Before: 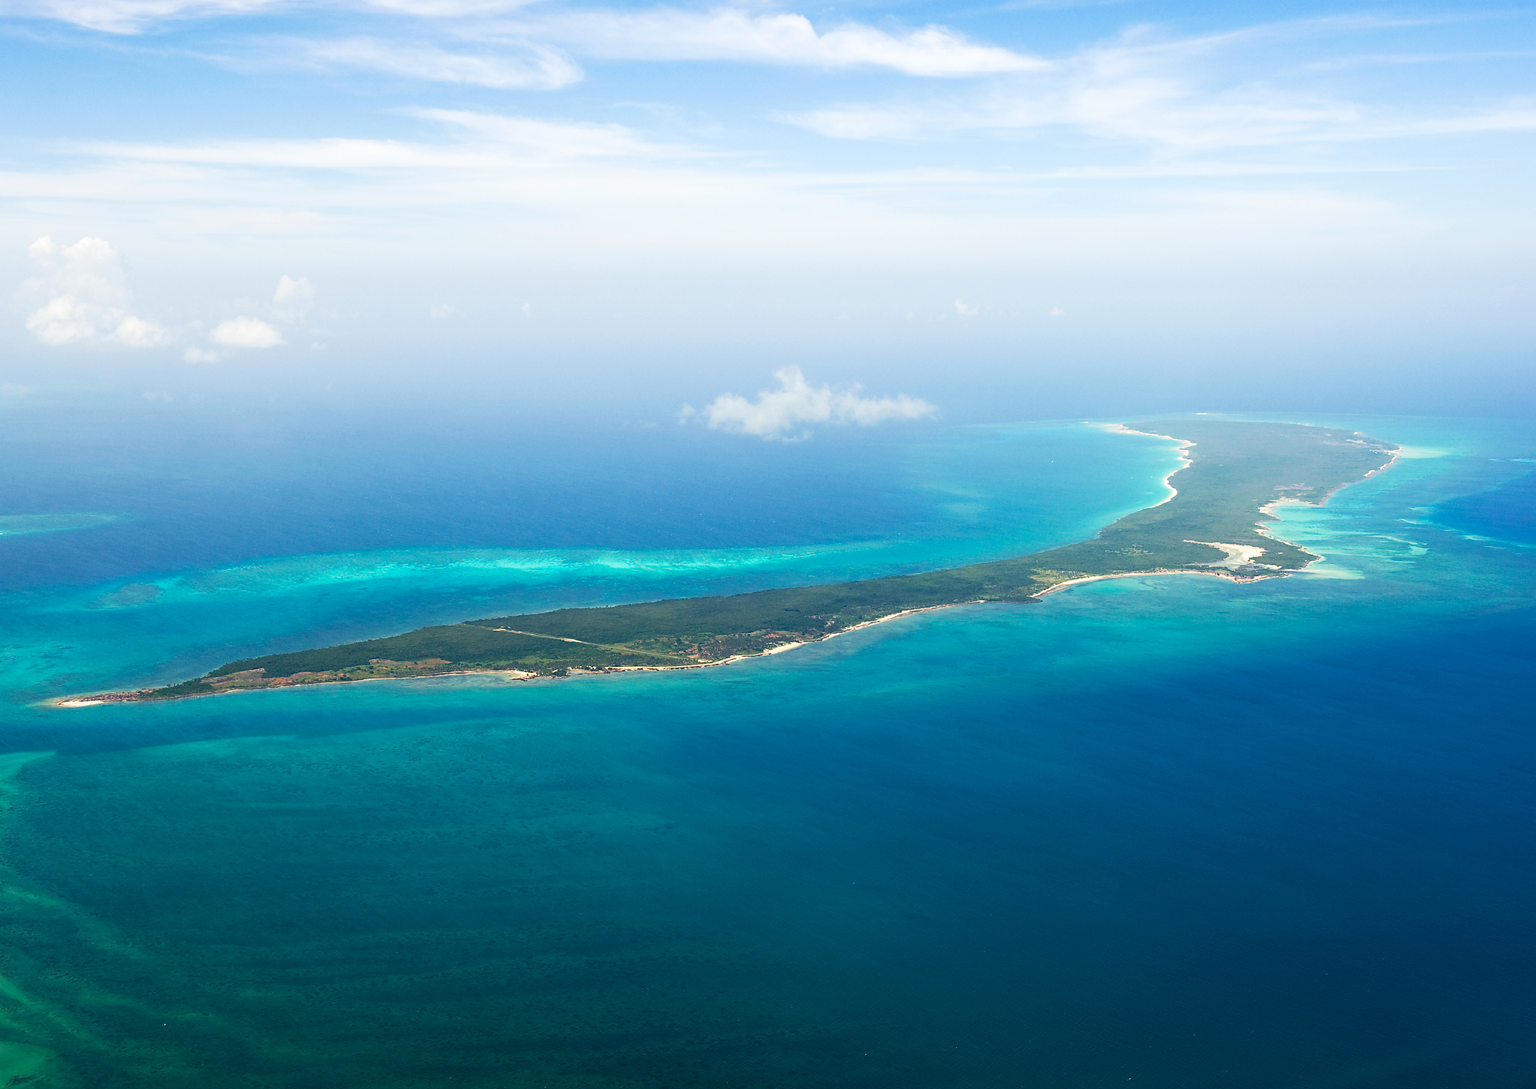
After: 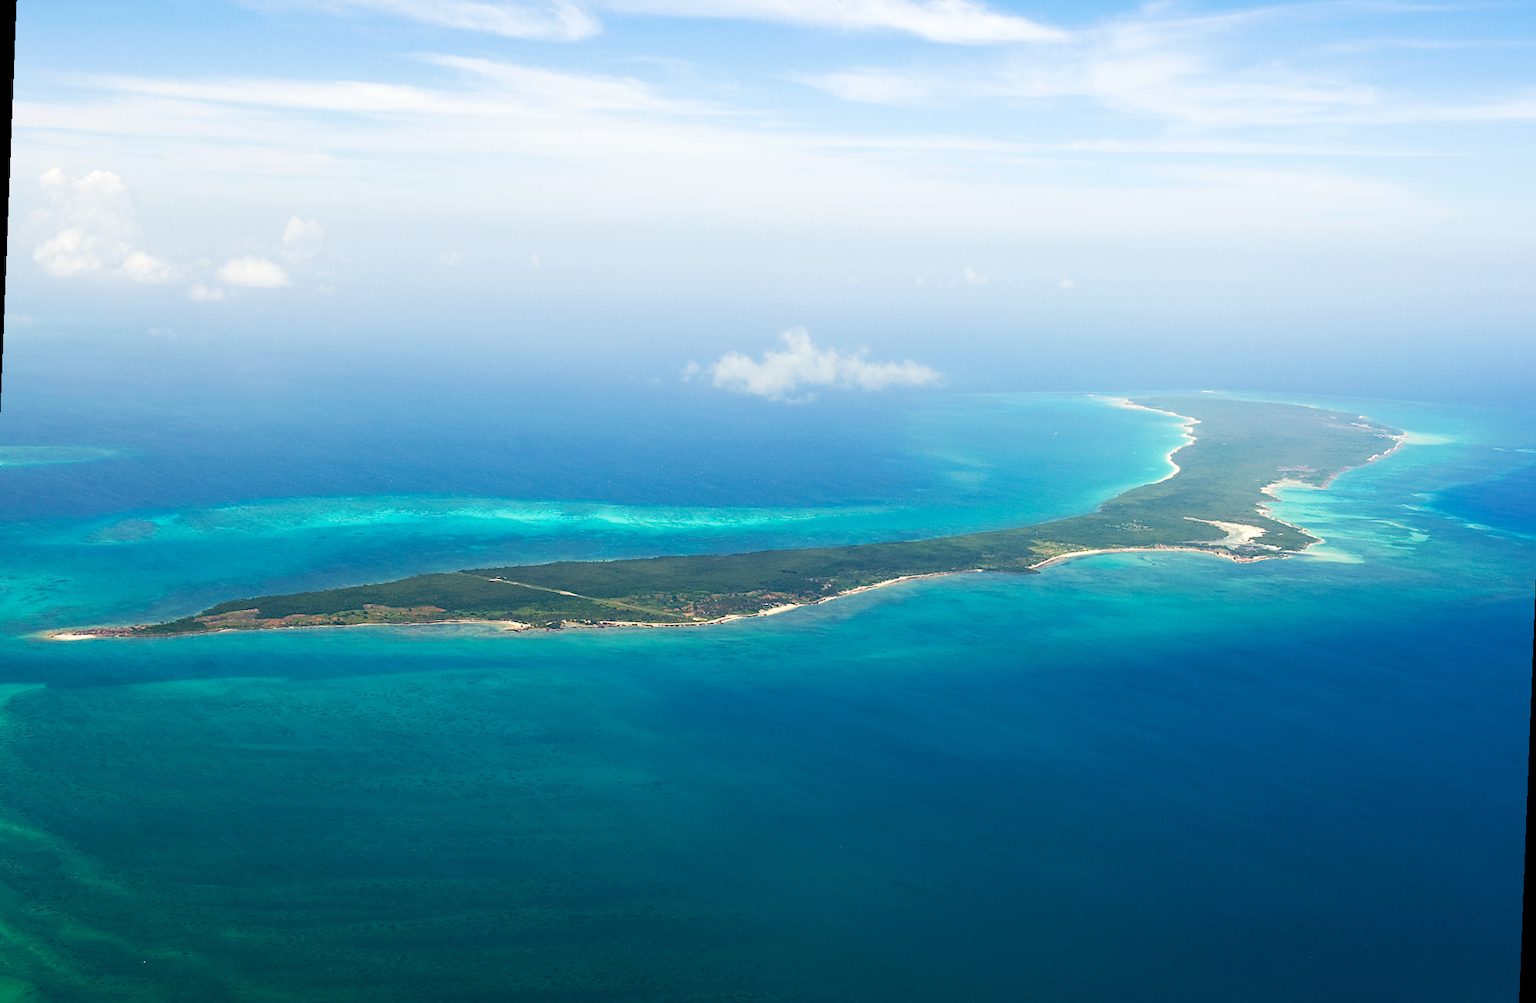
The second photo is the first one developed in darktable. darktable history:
crop: left 1.507%, top 6.147%, right 1.379%, bottom 6.637%
rgb curve: curves: ch0 [(0, 0) (0.093, 0.159) (0.241, 0.265) (0.414, 0.42) (1, 1)], compensate middle gray true, preserve colors basic power
rotate and perspective: rotation 2.27°, automatic cropping off
